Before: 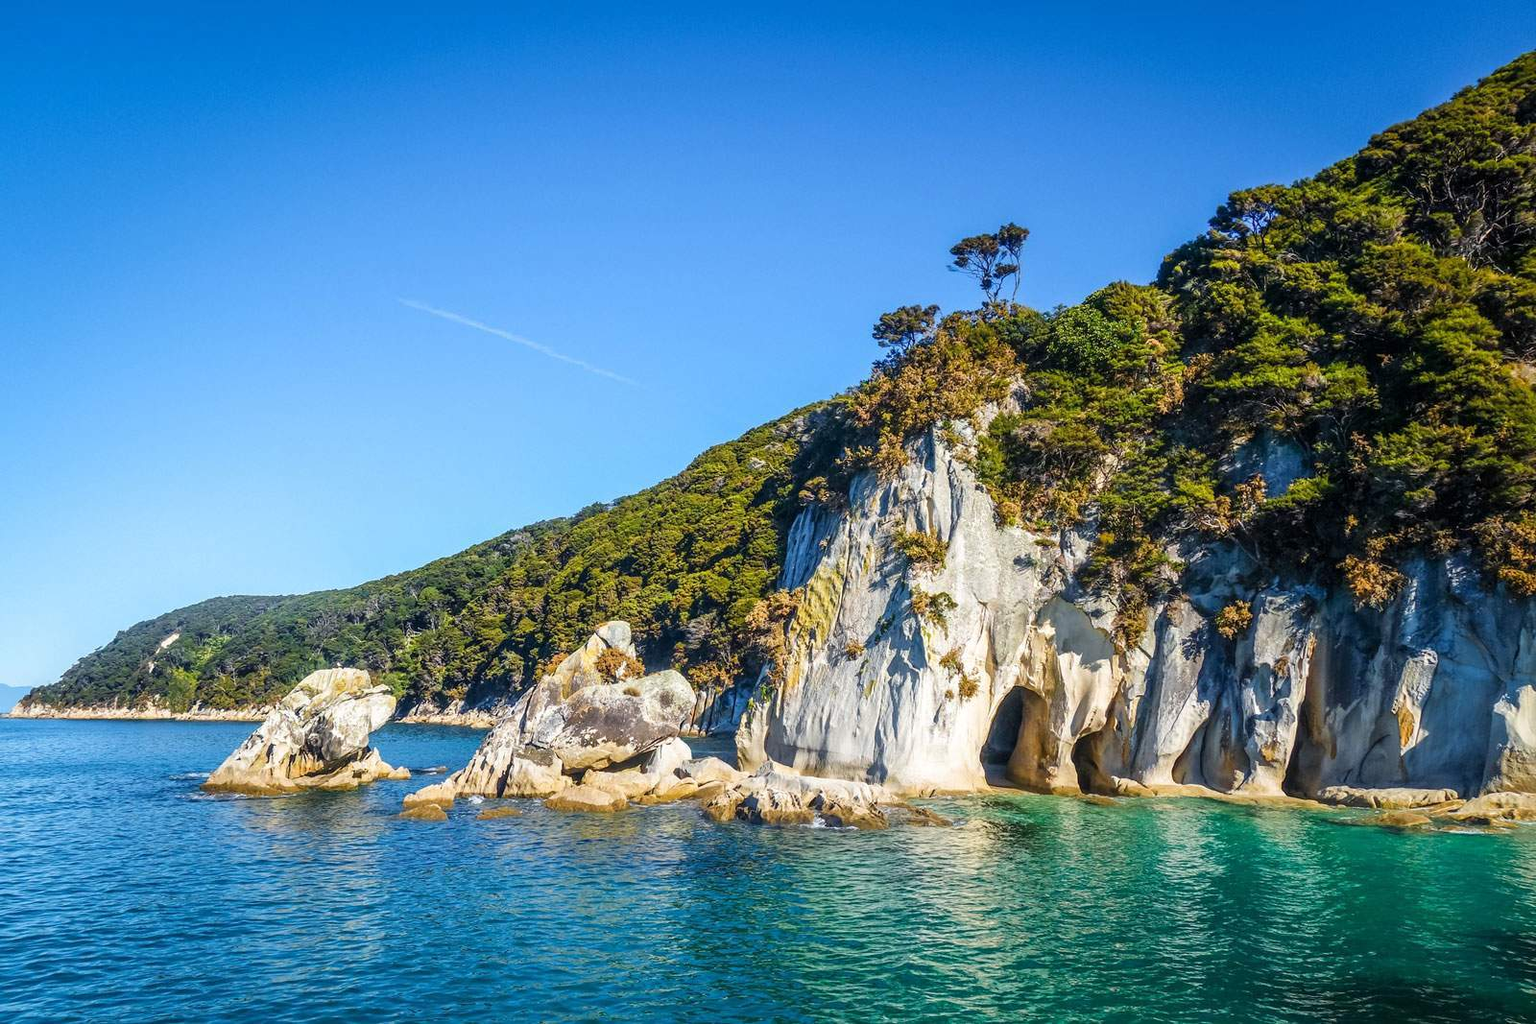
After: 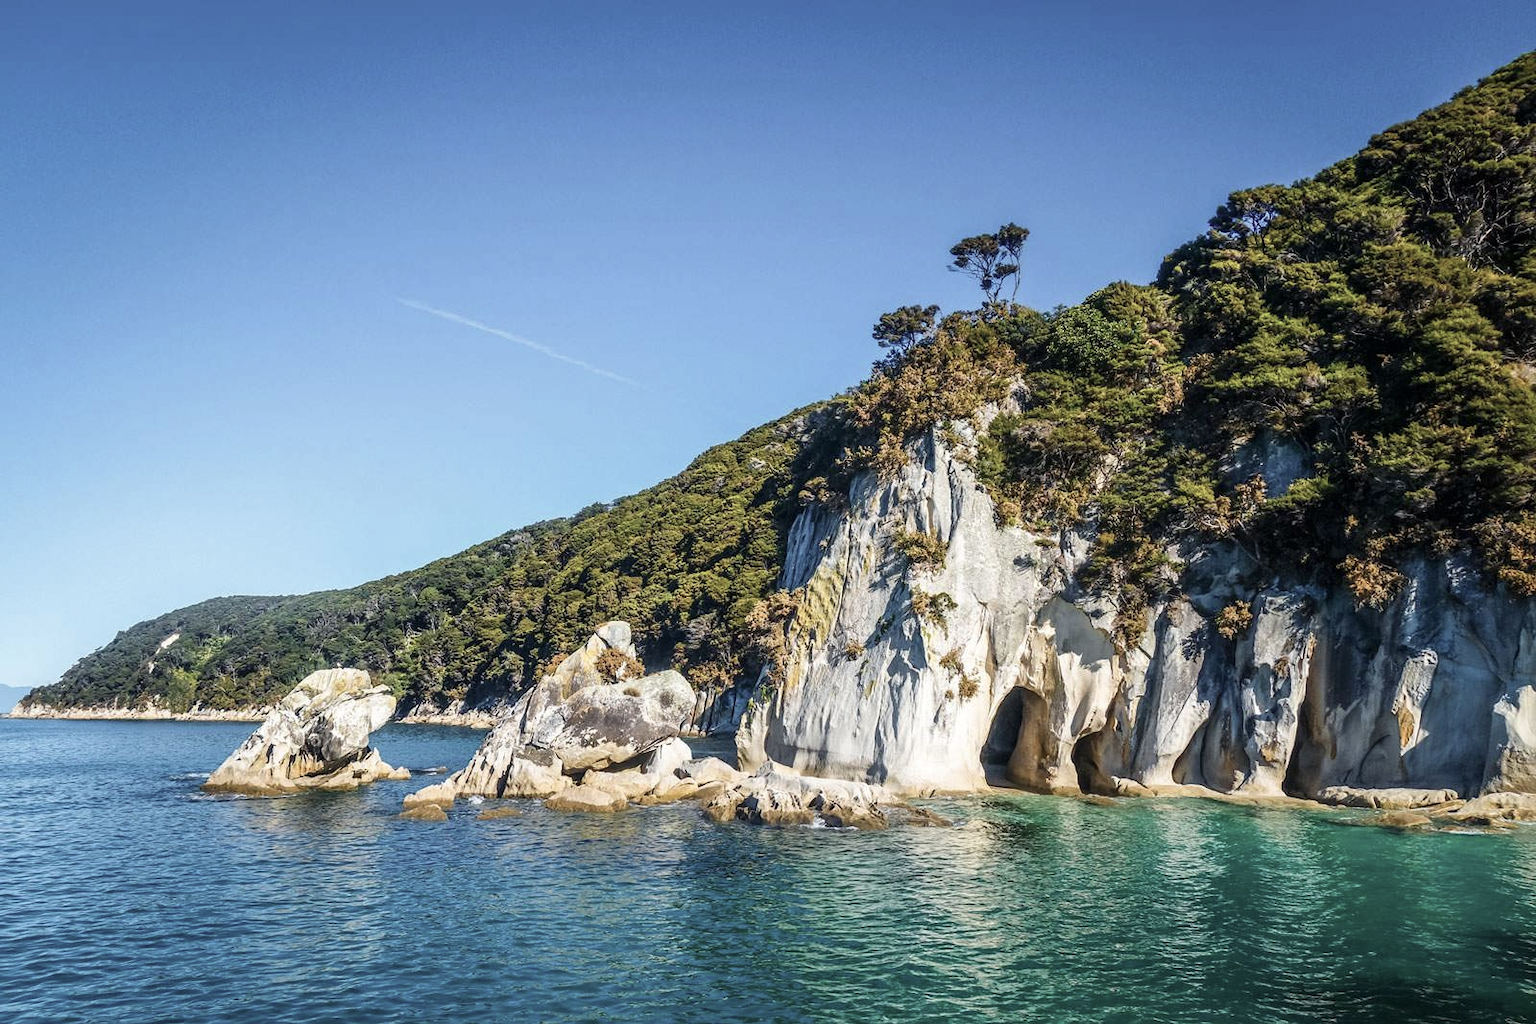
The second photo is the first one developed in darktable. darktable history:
contrast brightness saturation: contrast 0.098, saturation -0.358
